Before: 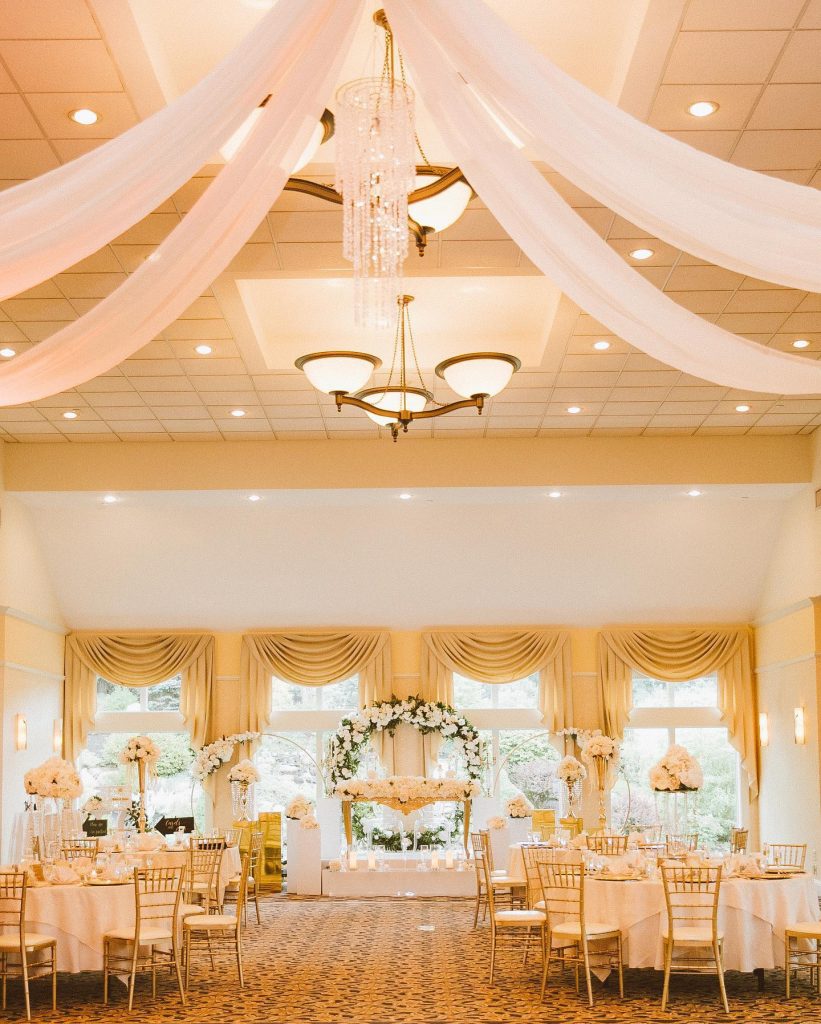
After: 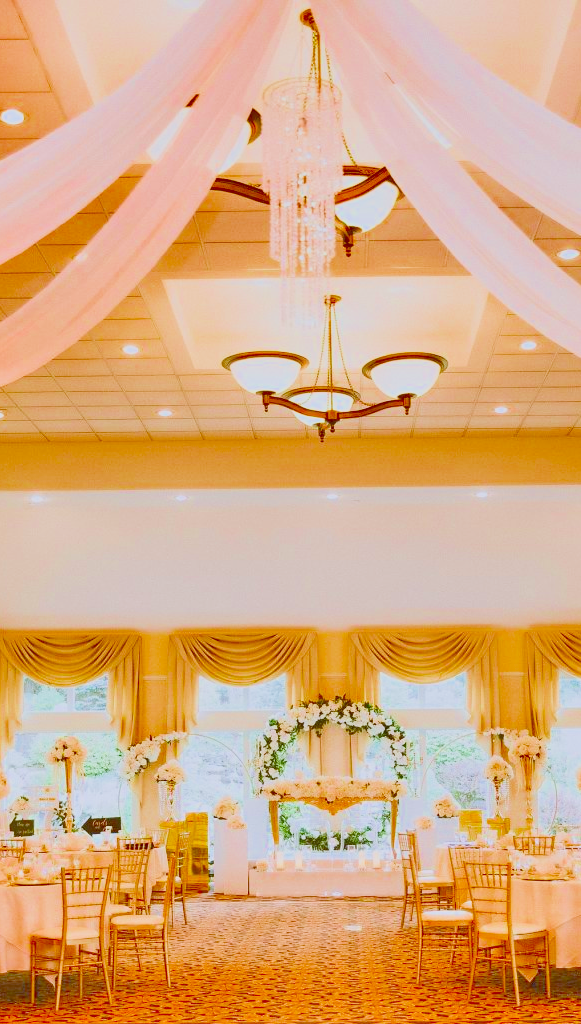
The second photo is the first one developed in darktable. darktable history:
filmic rgb: black relative exposure -7.01 EV, white relative exposure 6.03 EV, target black luminance 0%, hardness 2.74, latitude 61.48%, contrast 0.699, highlights saturation mix 11.09%, shadows ↔ highlights balance -0.044%, color science v5 (2021), contrast in shadows safe, contrast in highlights safe
crop and rotate: left 8.953%, right 20.271%
color calibration: output R [0.948, 0.091, -0.04, 0], output G [-0.3, 1.384, -0.085, 0], output B [-0.108, 0.061, 1.08, 0], illuminant as shot in camera, x 0.358, y 0.373, temperature 4628.91 K
exposure: black level correction 0.001, exposure 1.838 EV, compensate highlight preservation false
shadows and highlights: soften with gaussian
